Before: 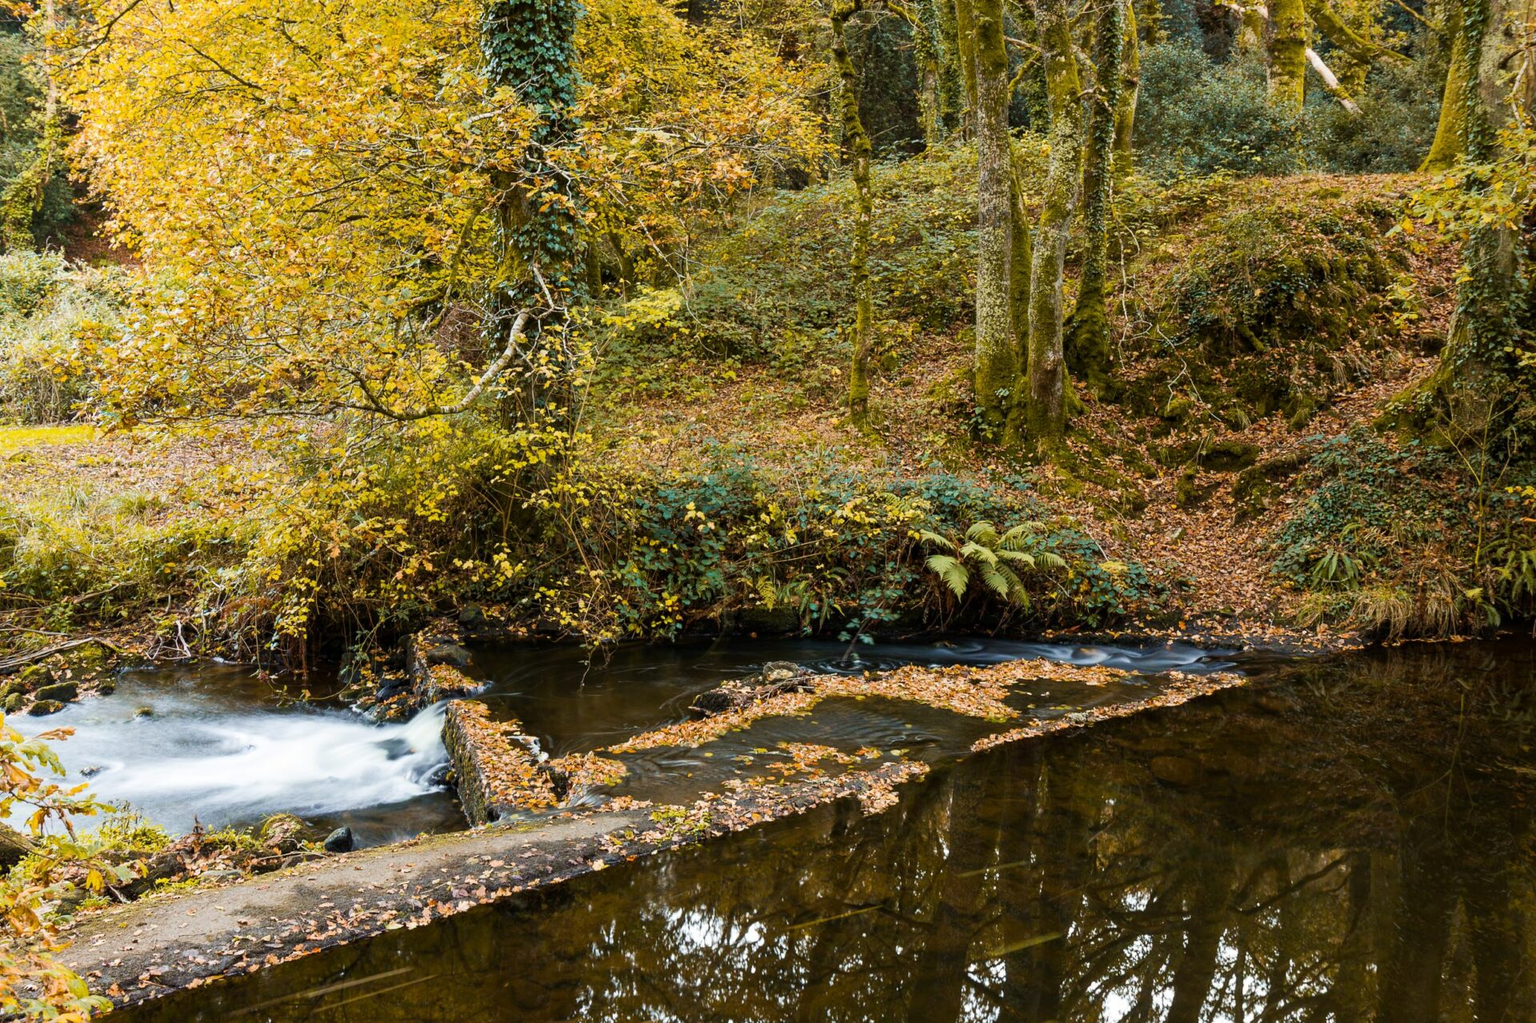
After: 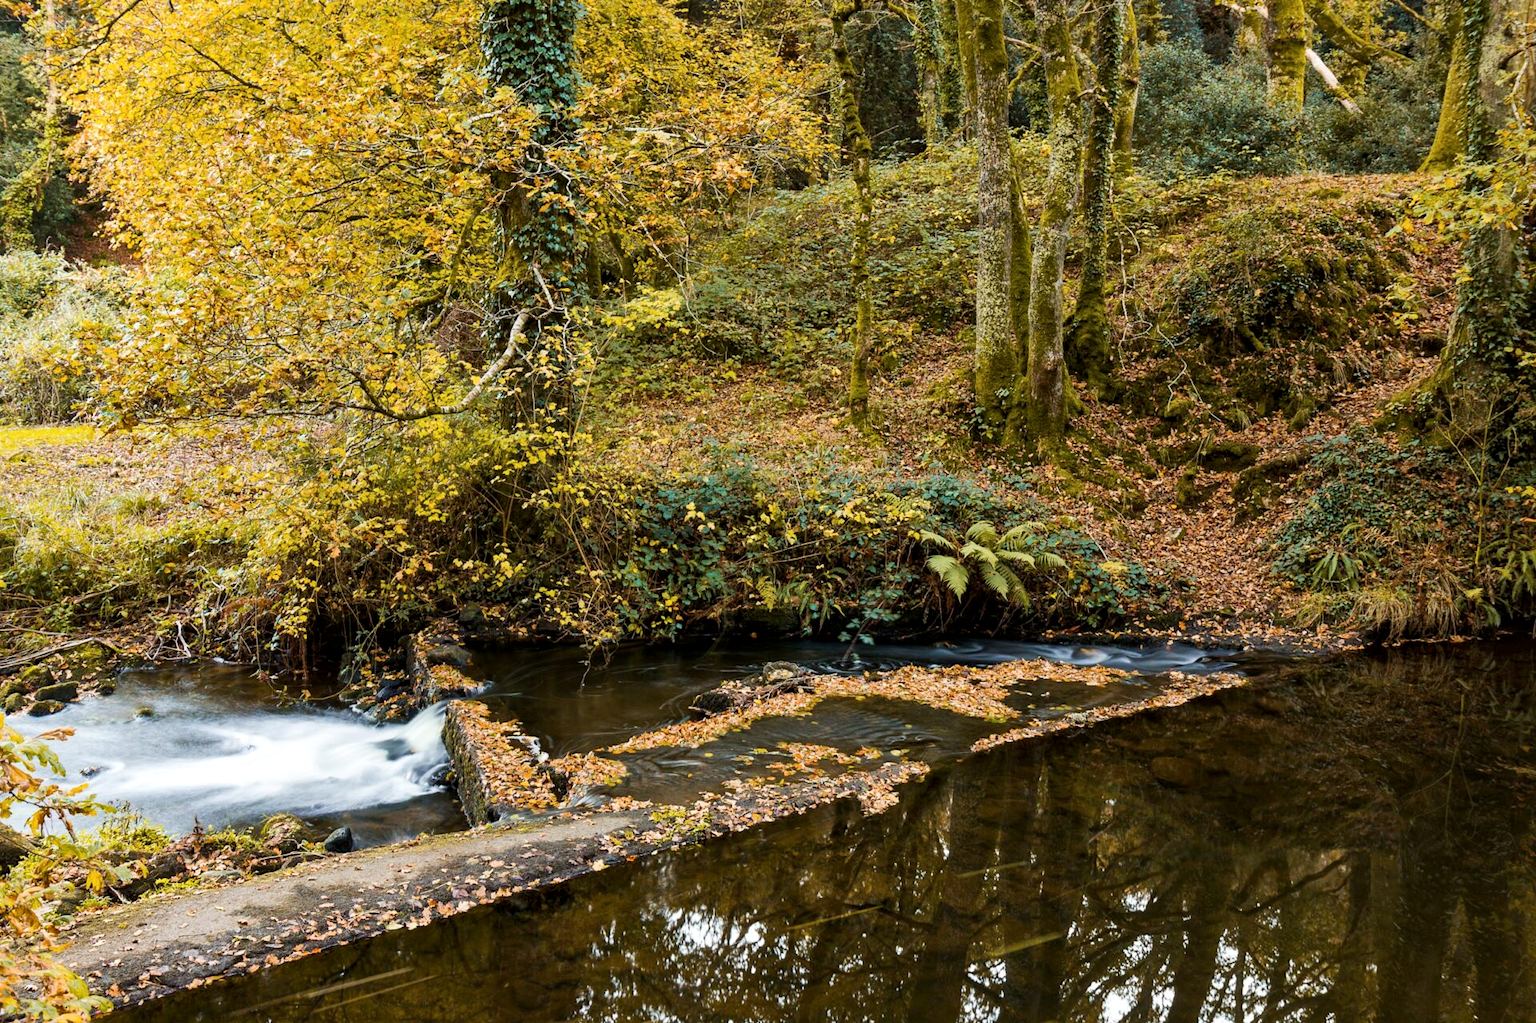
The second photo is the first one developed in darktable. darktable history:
local contrast: mode bilateral grid, contrast 25, coarseness 50, detail 122%, midtone range 0.2
